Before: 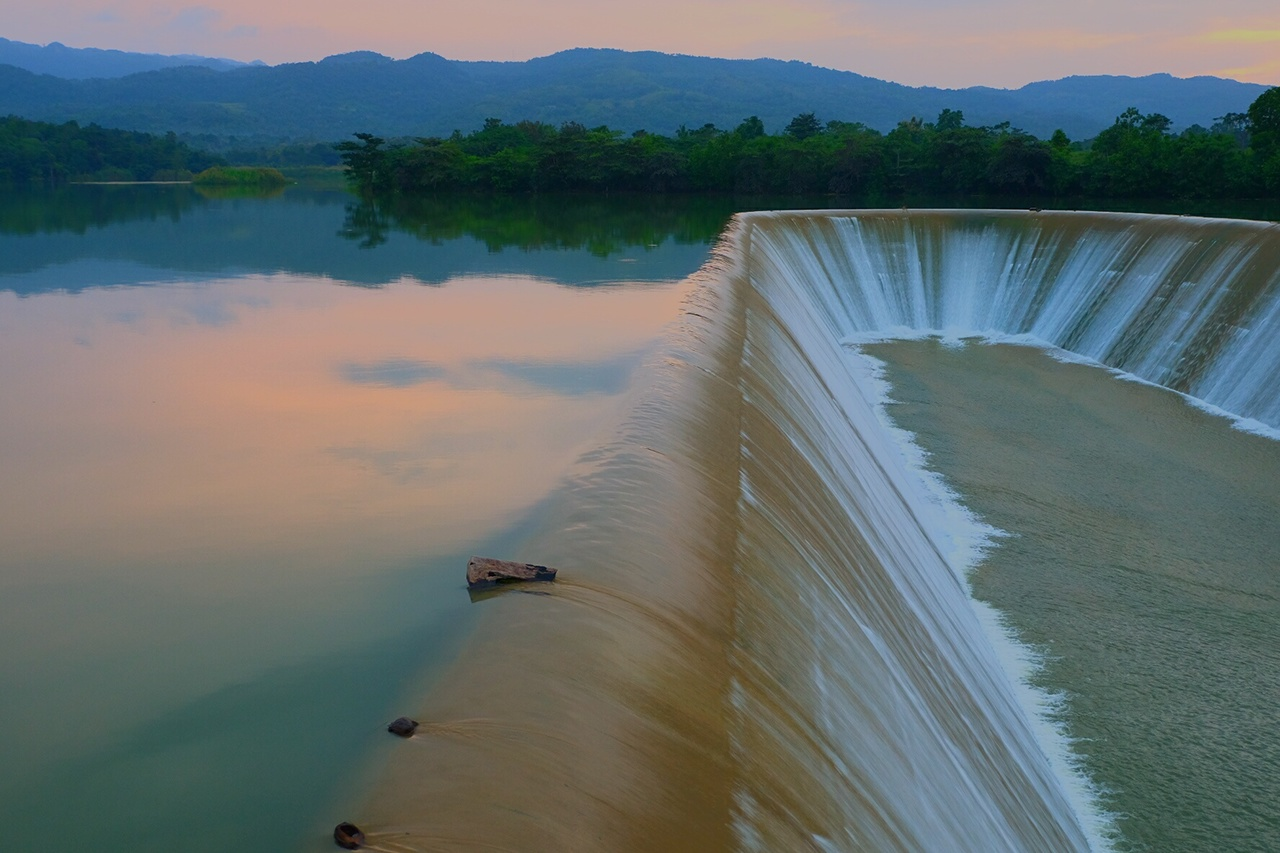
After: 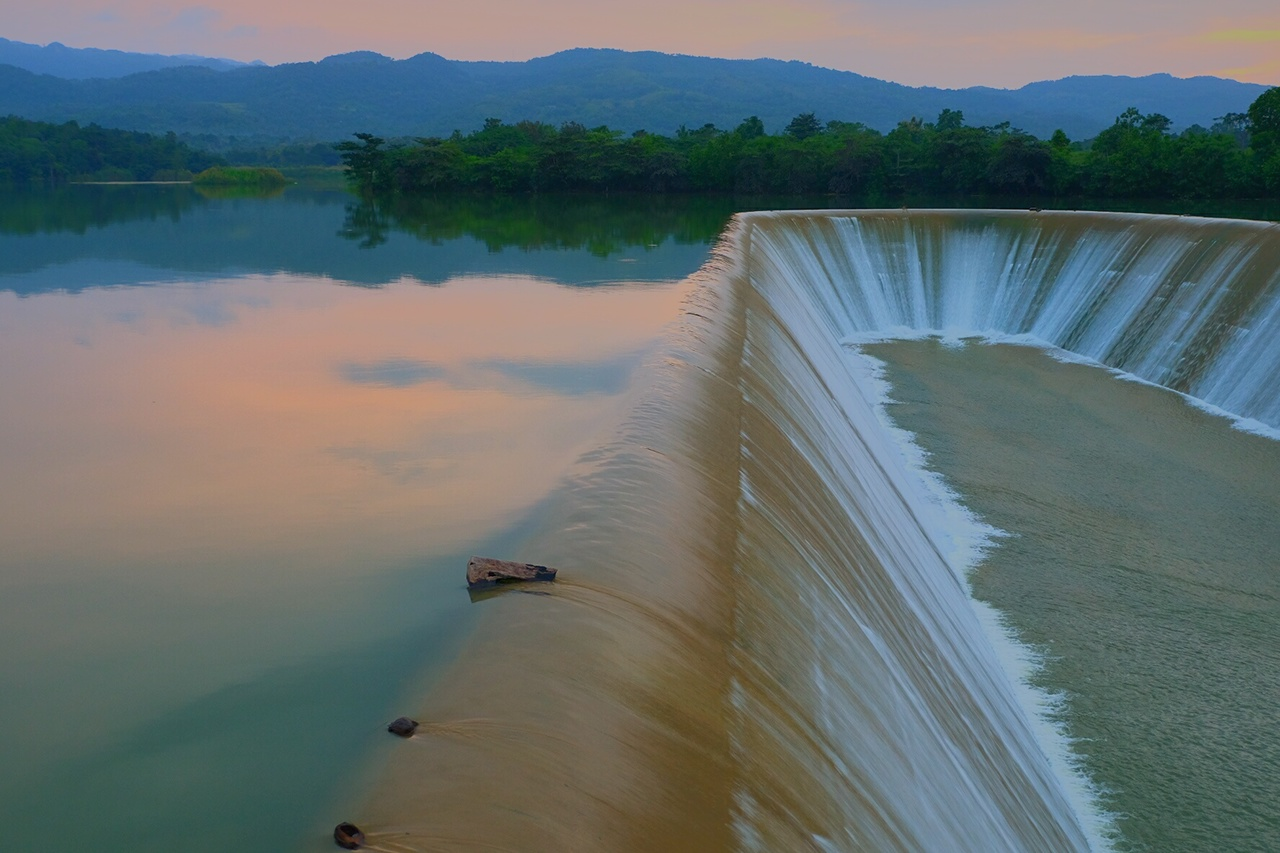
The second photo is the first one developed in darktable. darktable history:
shadows and highlights: shadows 40.15, highlights -59.95
